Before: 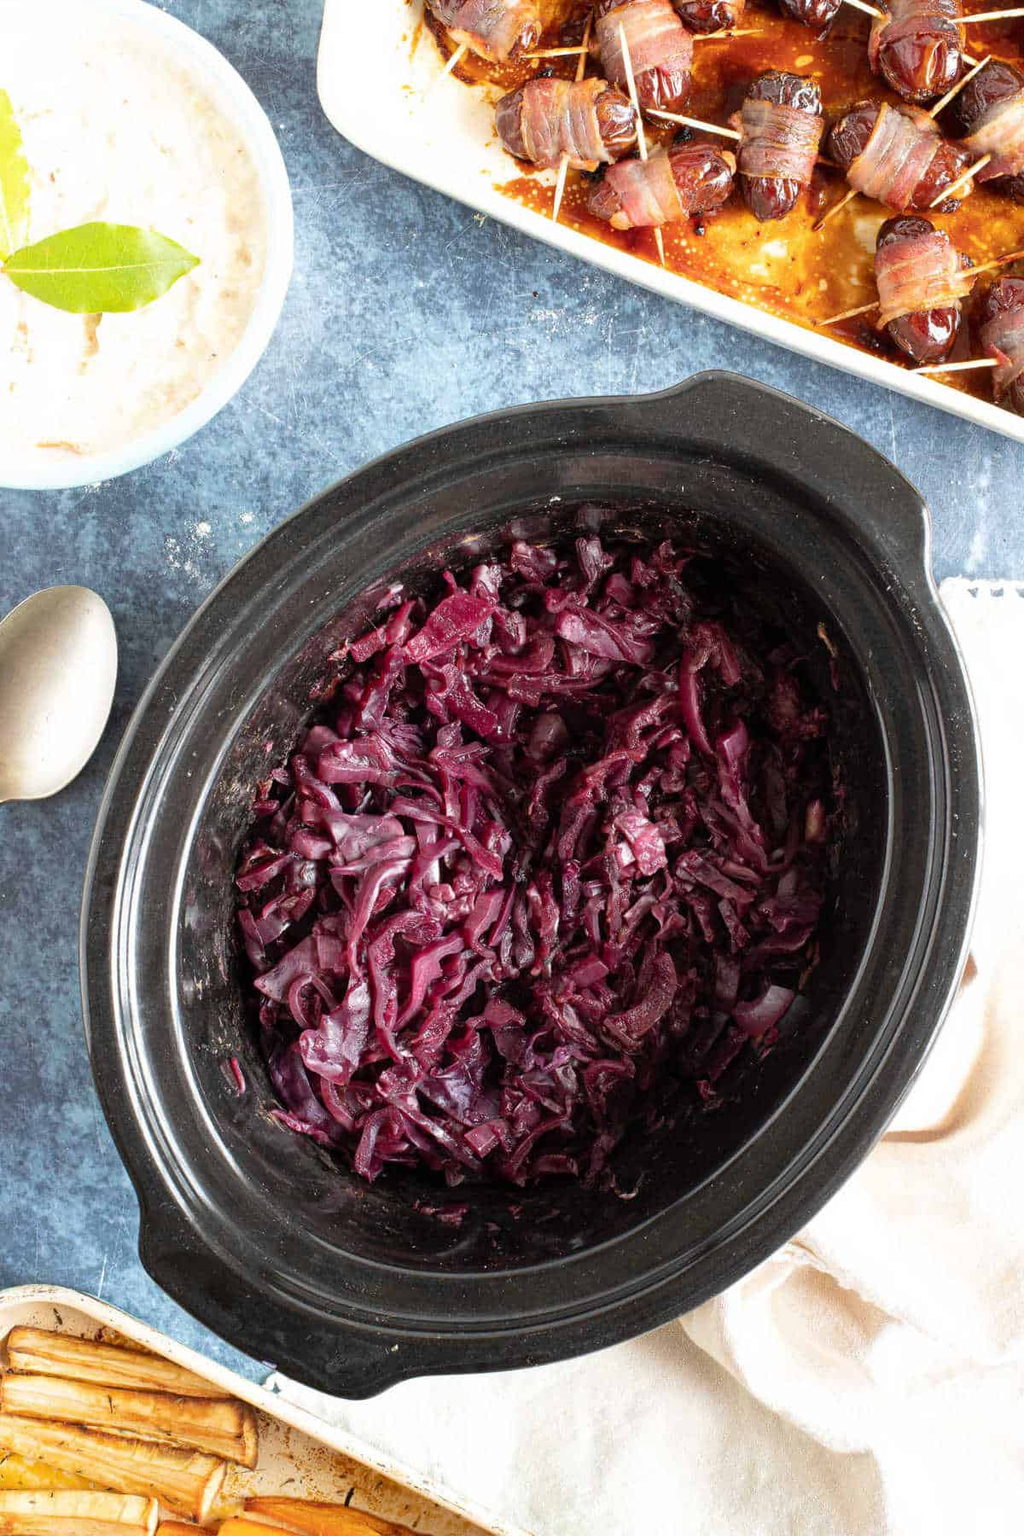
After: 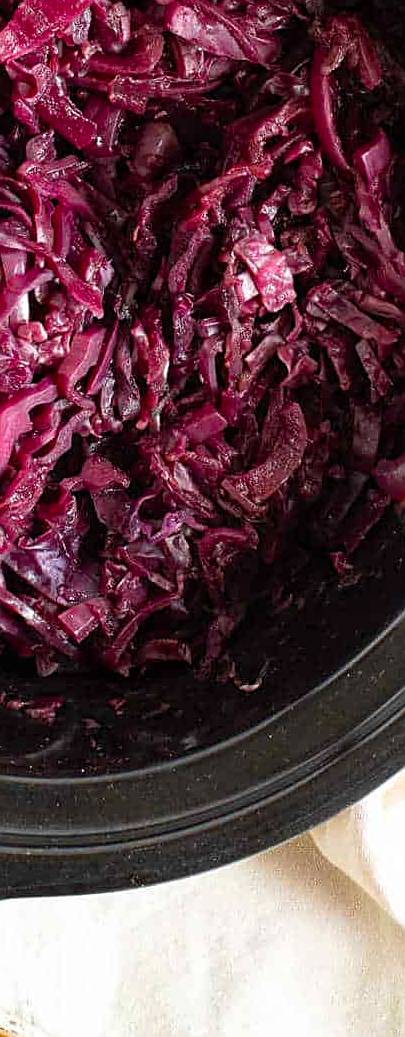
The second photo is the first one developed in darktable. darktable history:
sharpen: on, module defaults
color balance rgb: perceptual saturation grading › global saturation 30.431%
crop: left 40.541%, top 39.673%, right 25.641%, bottom 2.695%
